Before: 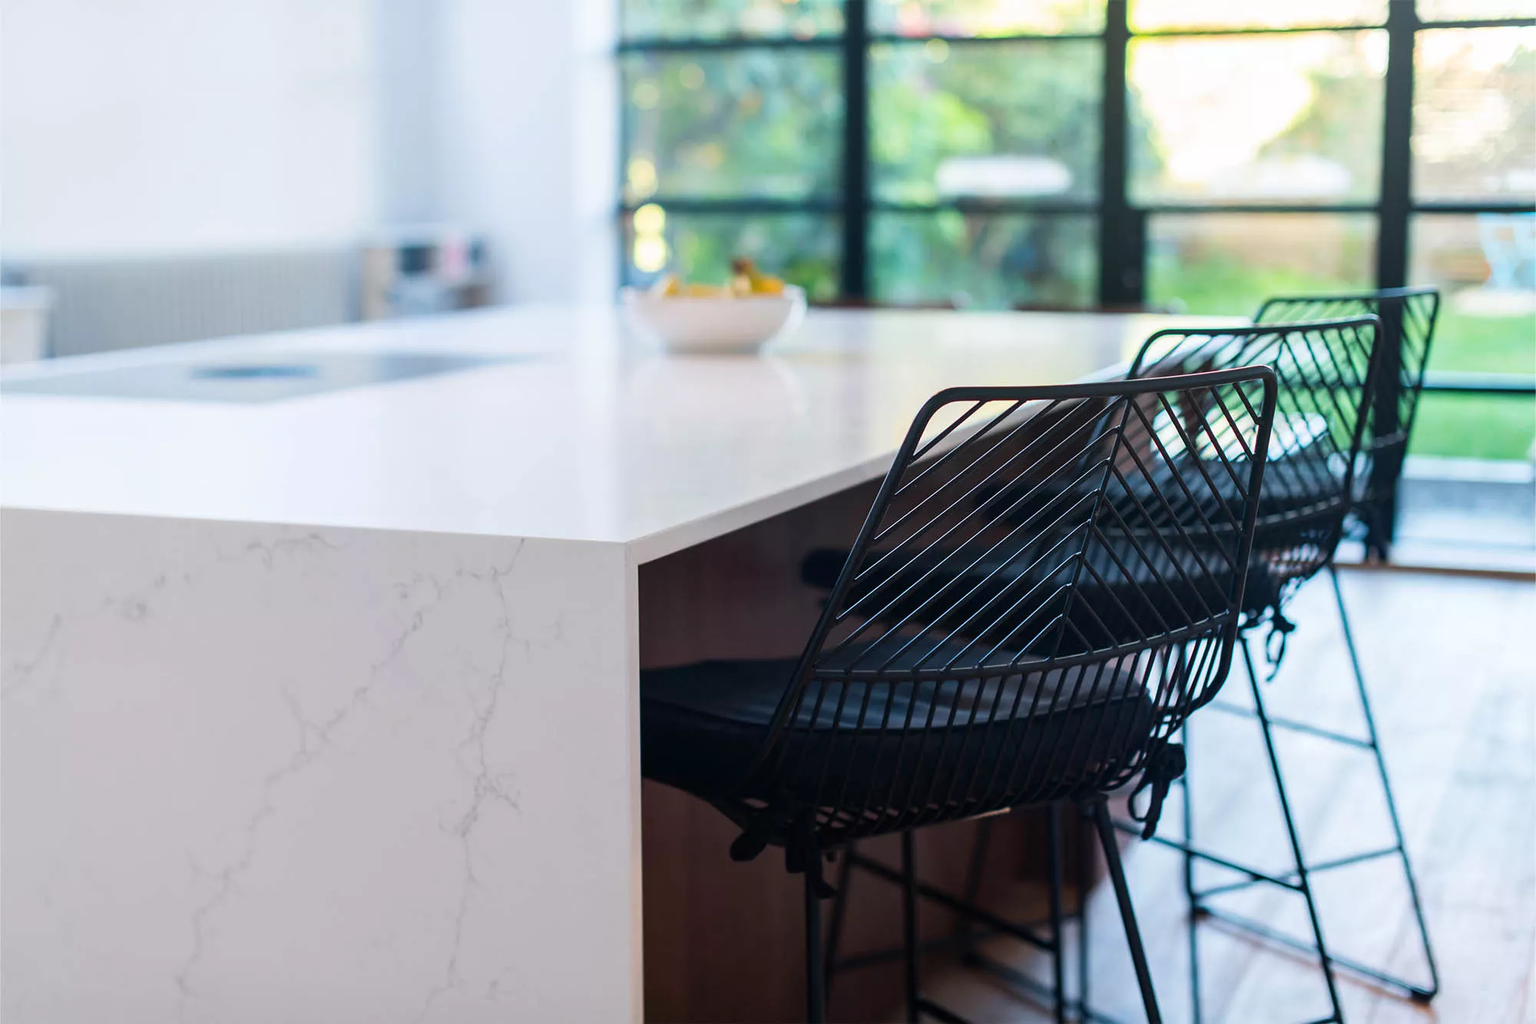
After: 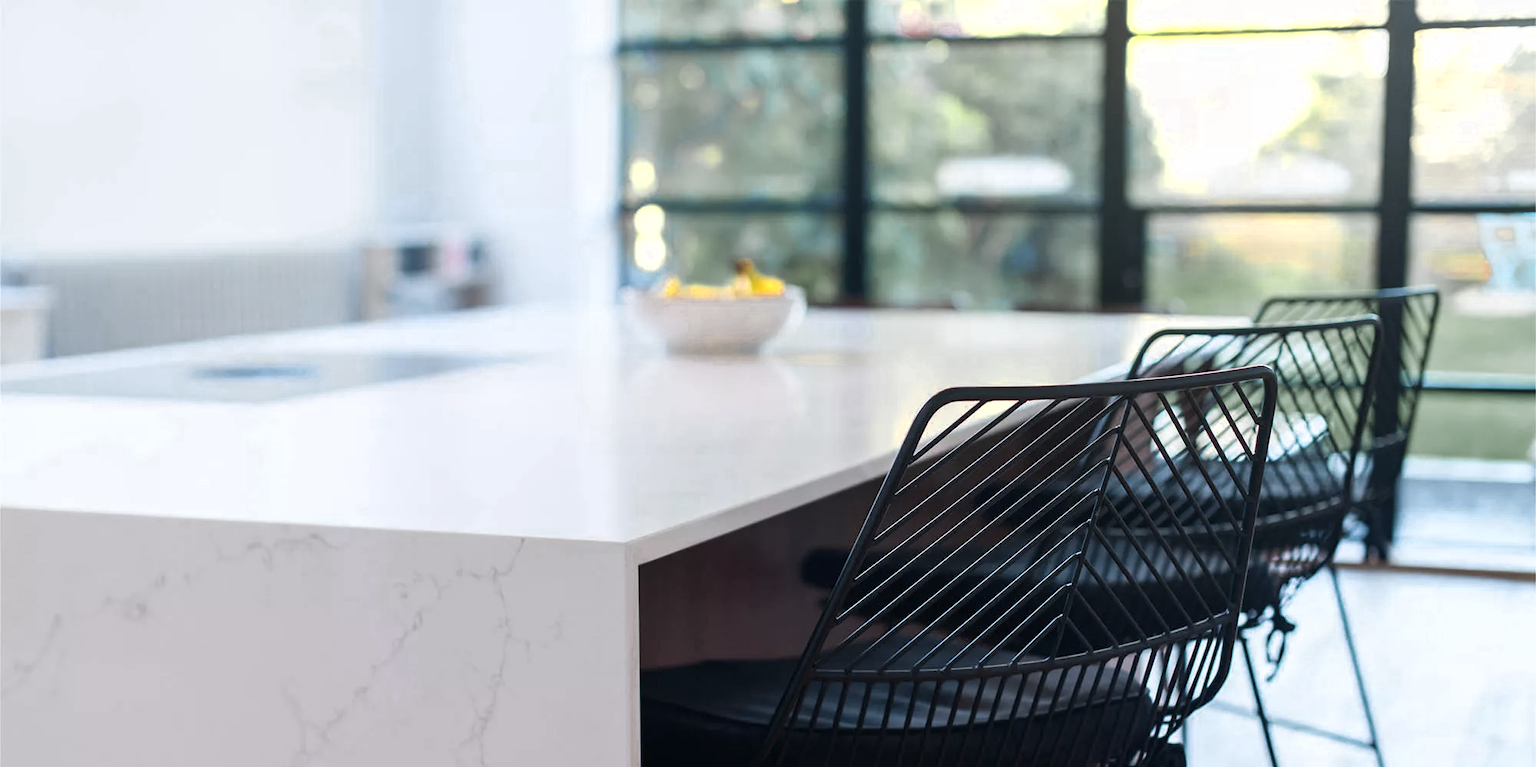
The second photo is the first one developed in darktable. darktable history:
color zones: curves: ch0 [(0.004, 0.306) (0.107, 0.448) (0.252, 0.656) (0.41, 0.398) (0.595, 0.515) (0.768, 0.628)]; ch1 [(0.07, 0.323) (0.151, 0.452) (0.252, 0.608) (0.346, 0.221) (0.463, 0.189) (0.61, 0.368) (0.735, 0.395) (0.921, 0.412)]; ch2 [(0, 0.476) (0.132, 0.512) (0.243, 0.512) (0.397, 0.48) (0.522, 0.376) (0.634, 0.536) (0.761, 0.46)]
crop: bottom 24.99%
